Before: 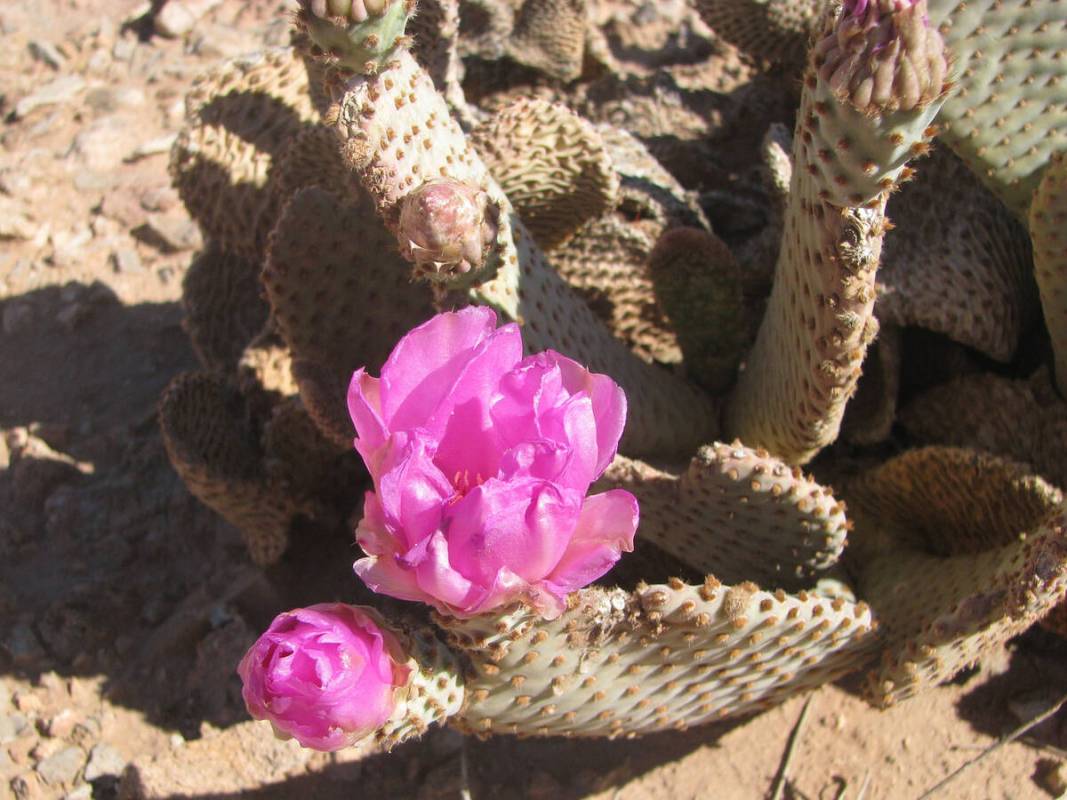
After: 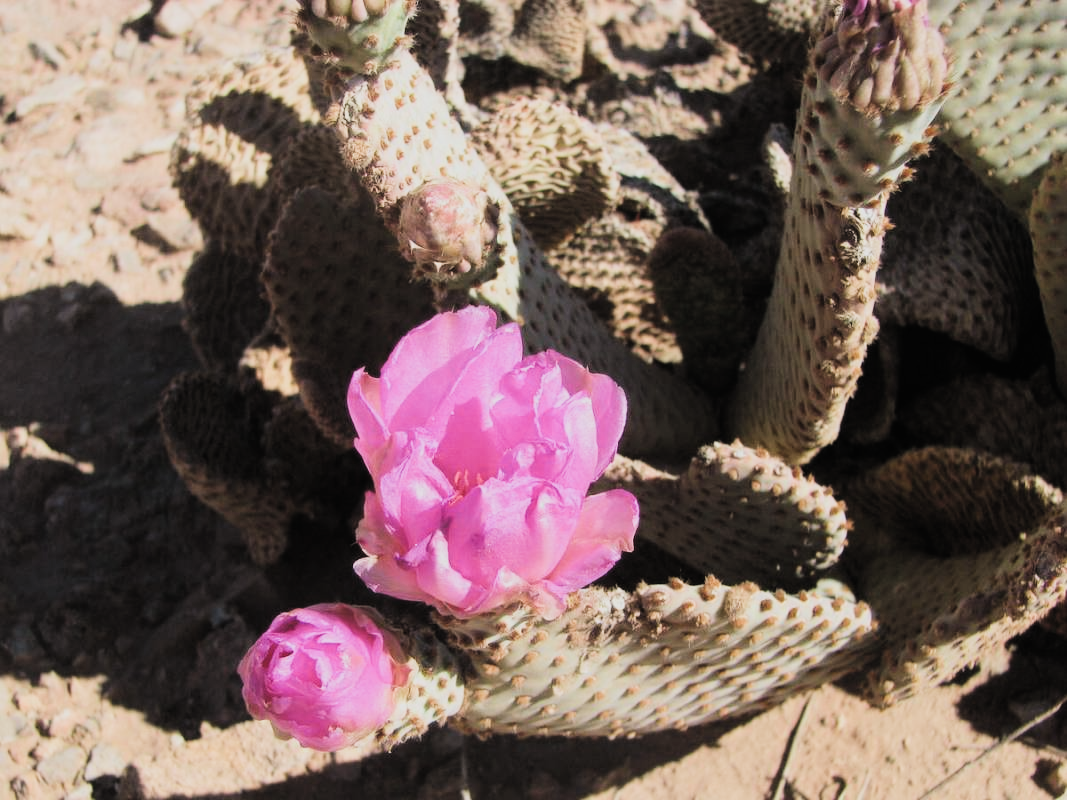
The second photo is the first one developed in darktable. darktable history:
filmic rgb: black relative exposure -5.06 EV, white relative exposure 3.96 EV, hardness 2.88, contrast 1.484, color science v5 (2021), contrast in shadows safe, contrast in highlights safe
exposure: black level correction -0.007, exposure 0.07 EV, compensate highlight preservation false
